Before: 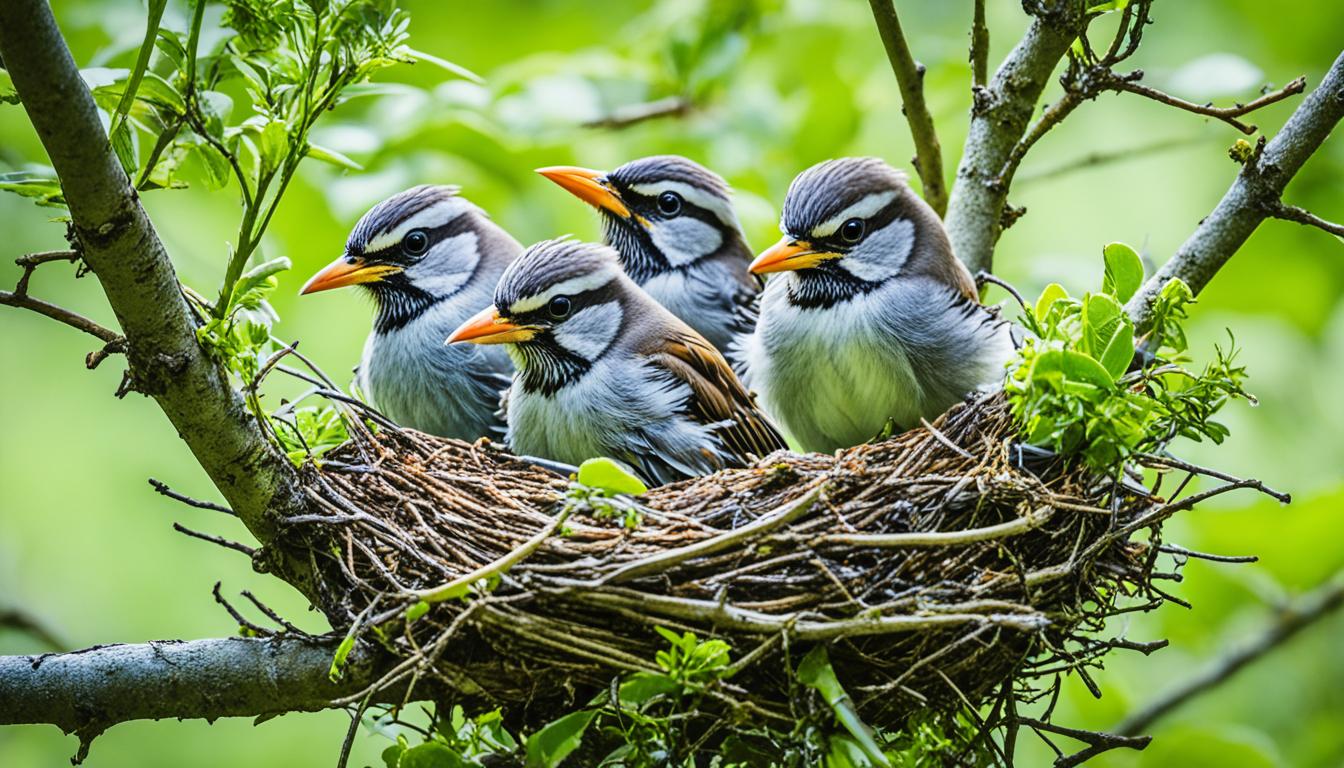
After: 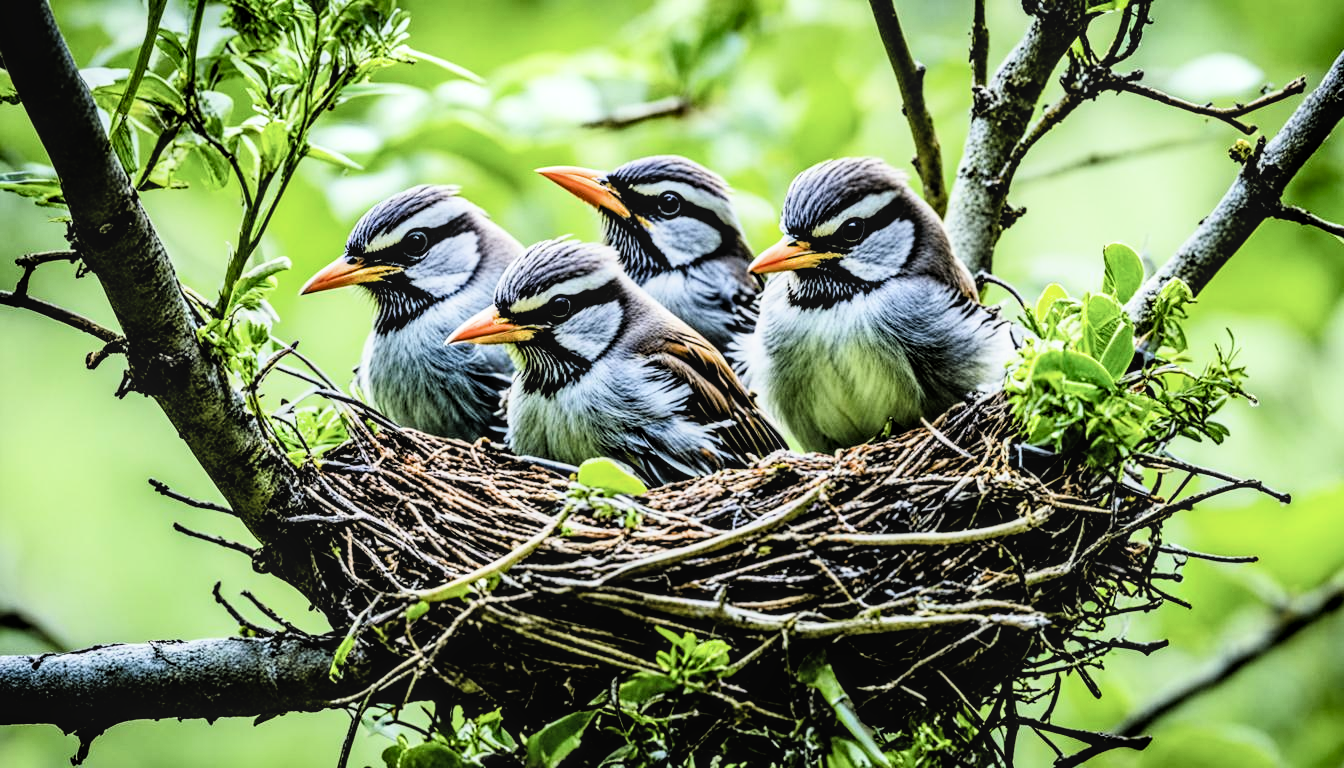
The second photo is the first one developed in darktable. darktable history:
filmic rgb: black relative exposure -3.75 EV, white relative exposure 2.4 EV, dynamic range scaling -50%, hardness 3.42, latitude 30%, contrast 1.8
local contrast: on, module defaults
